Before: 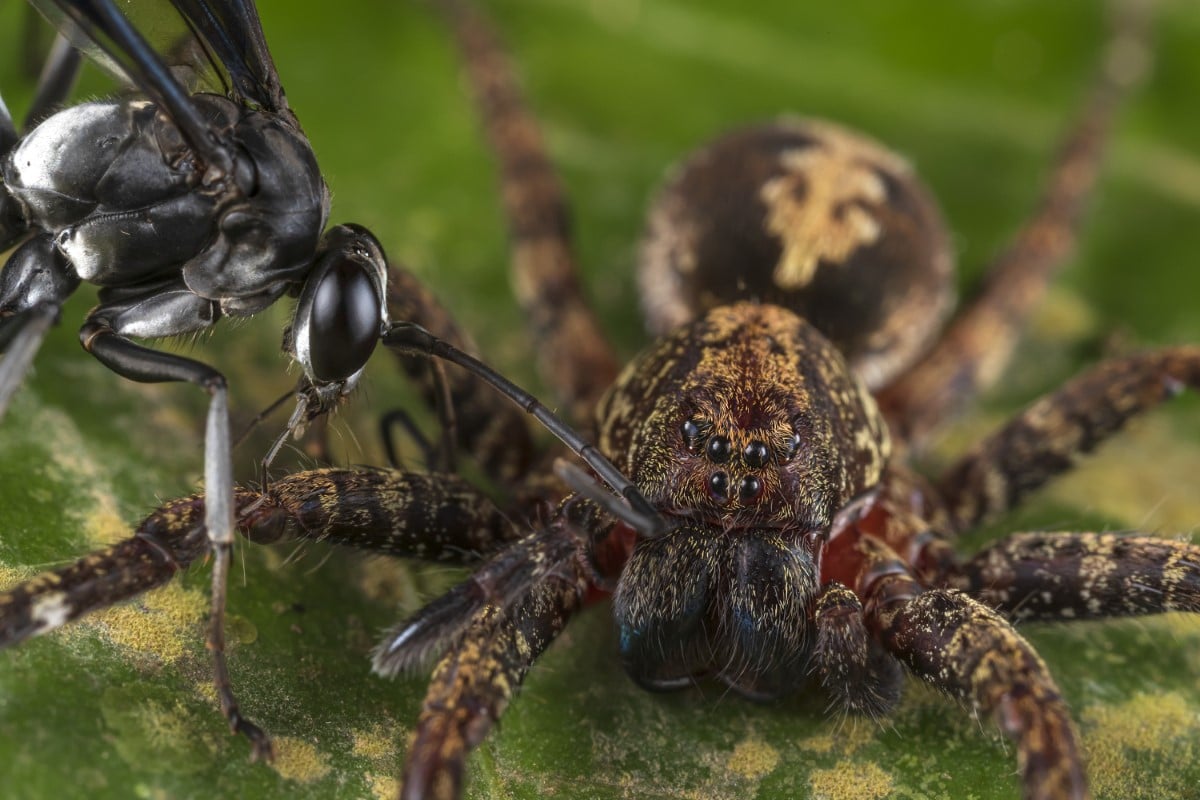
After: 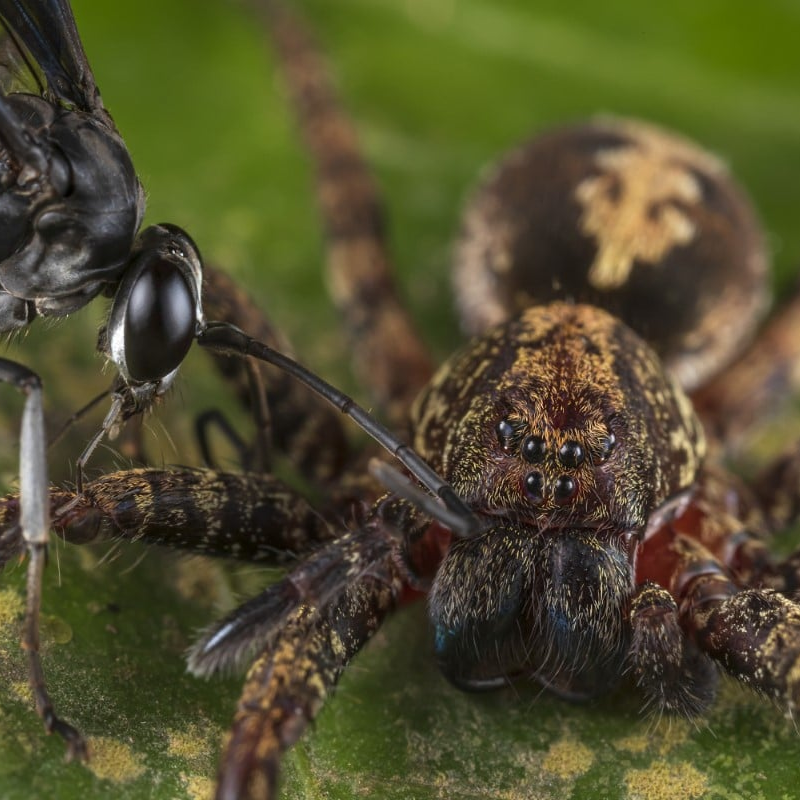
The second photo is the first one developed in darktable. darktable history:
crop and rotate: left 15.443%, right 17.818%
